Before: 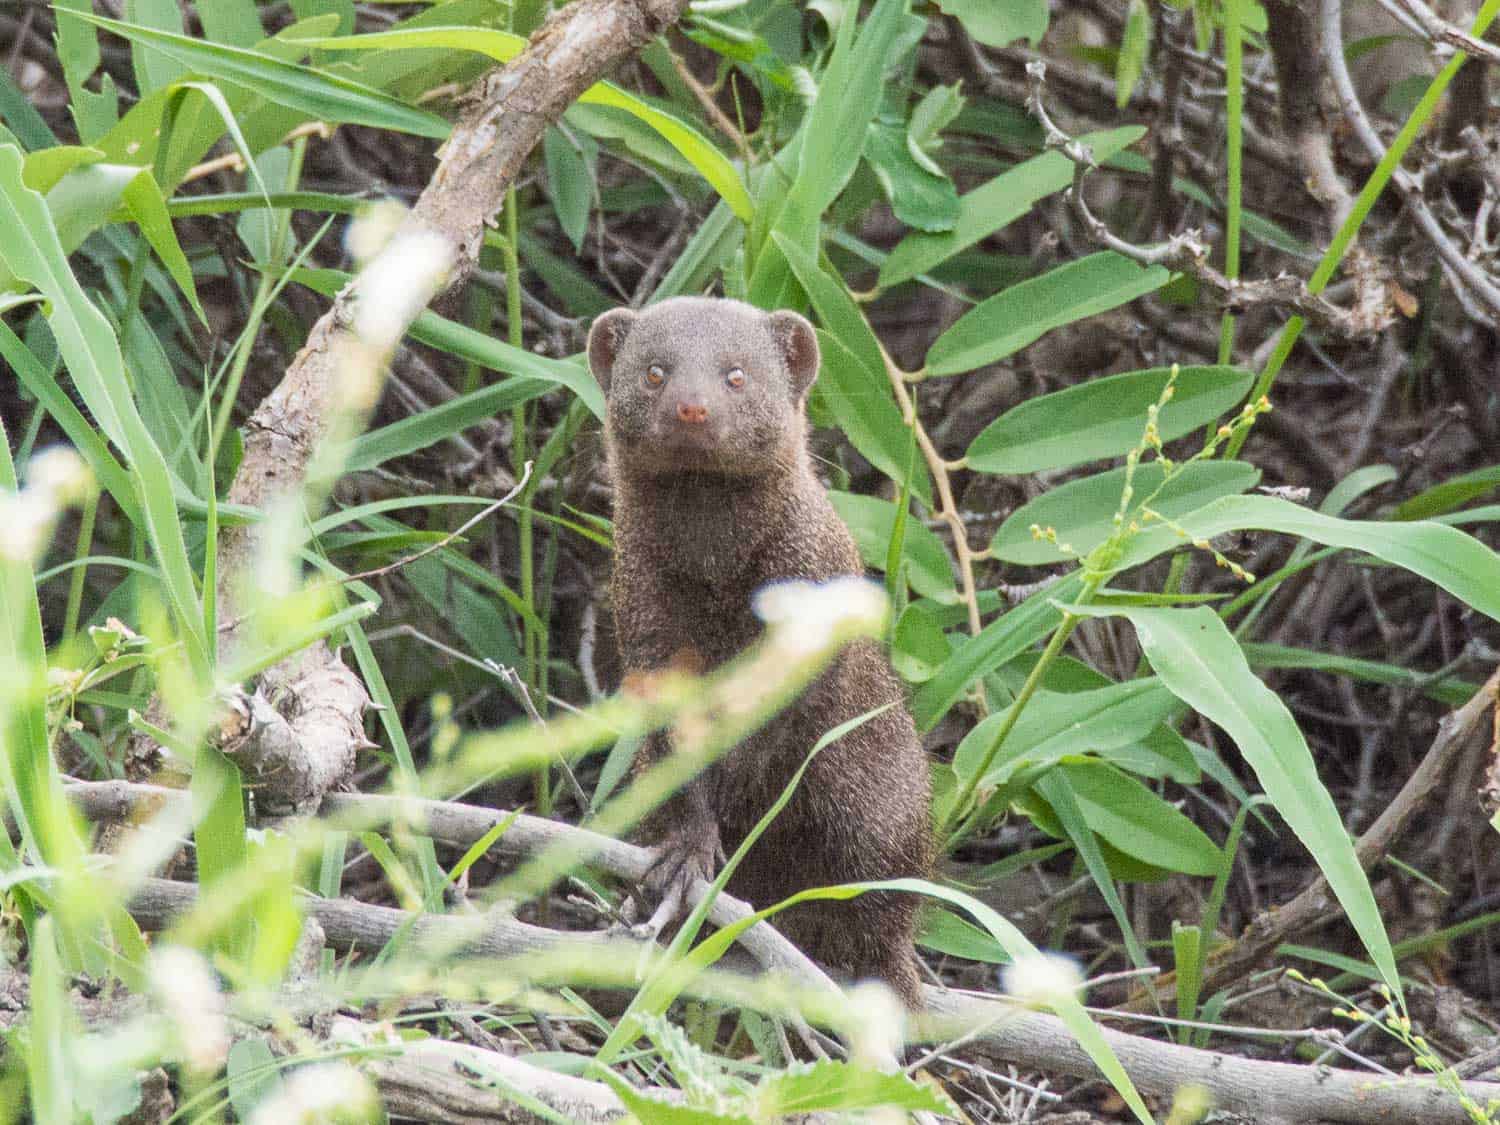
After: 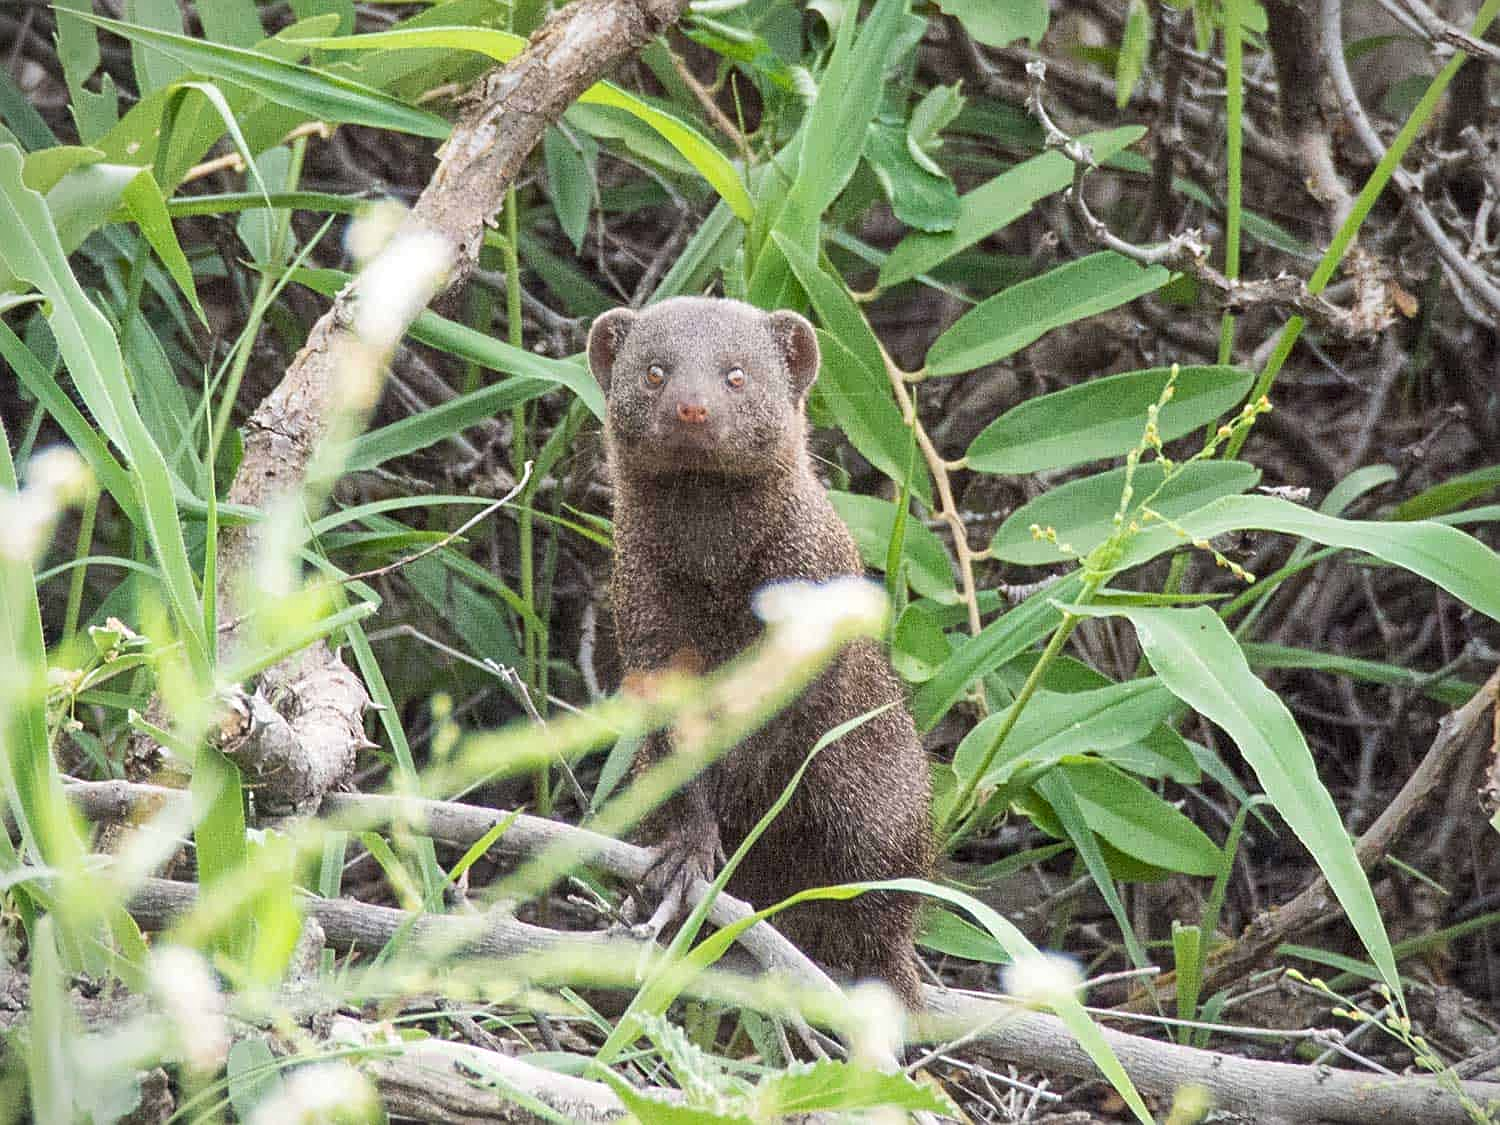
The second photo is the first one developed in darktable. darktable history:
vignetting: fall-off start 91.25%
sharpen: on, module defaults
local contrast: mode bilateral grid, contrast 20, coarseness 50, detail 120%, midtone range 0.2
